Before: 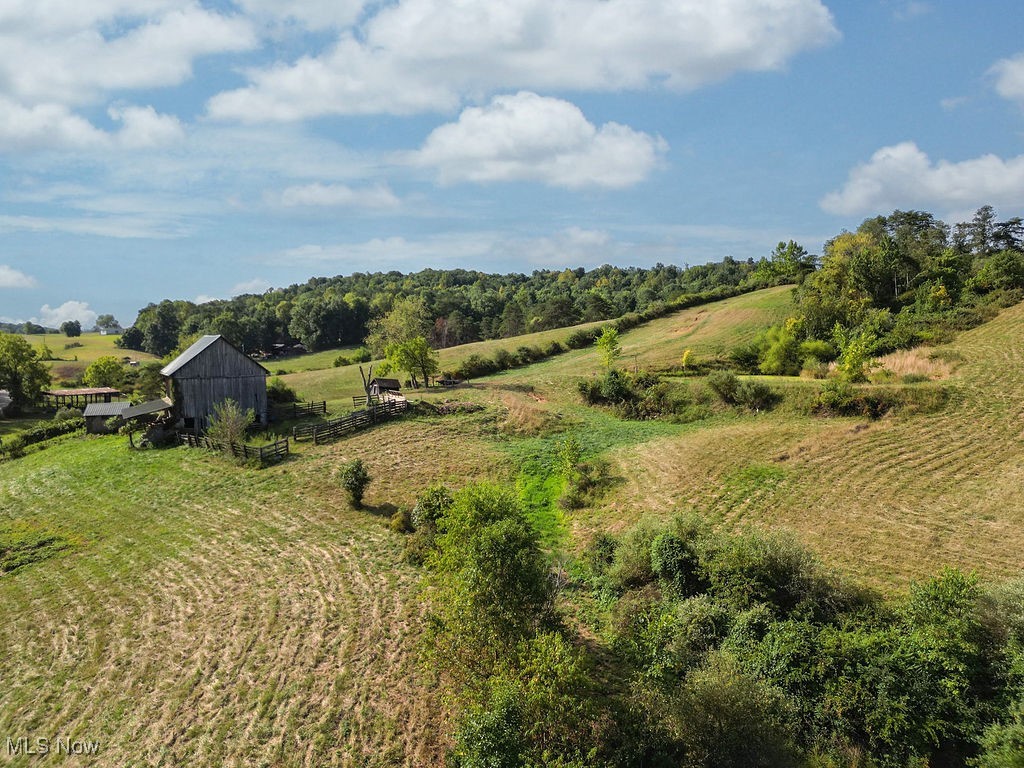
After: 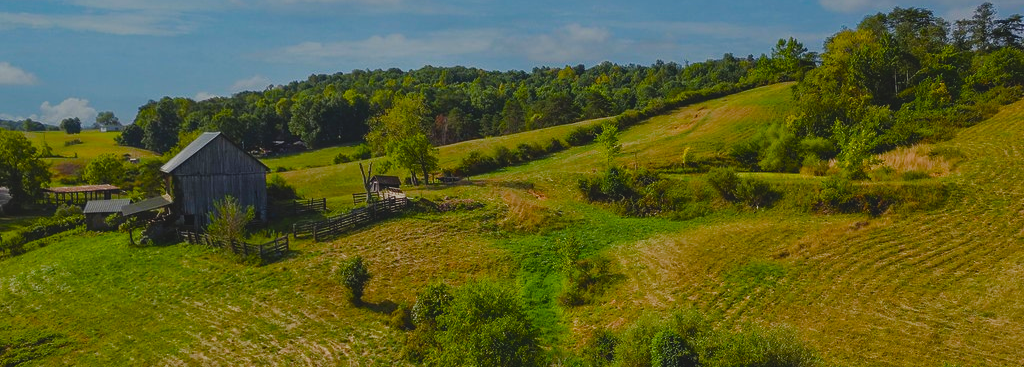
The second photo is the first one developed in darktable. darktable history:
crop and rotate: top 26.485%, bottom 25.64%
color balance rgb: linear chroma grading › global chroma 19.175%, perceptual saturation grading › global saturation 0.799%, perceptual saturation grading › highlights -29.598%, perceptual saturation grading › mid-tones 29.26%, perceptual saturation grading › shadows 59.858%, global vibrance 32.839%
exposure: black level correction -0.018, exposure -1.02 EV, compensate highlight preservation false
